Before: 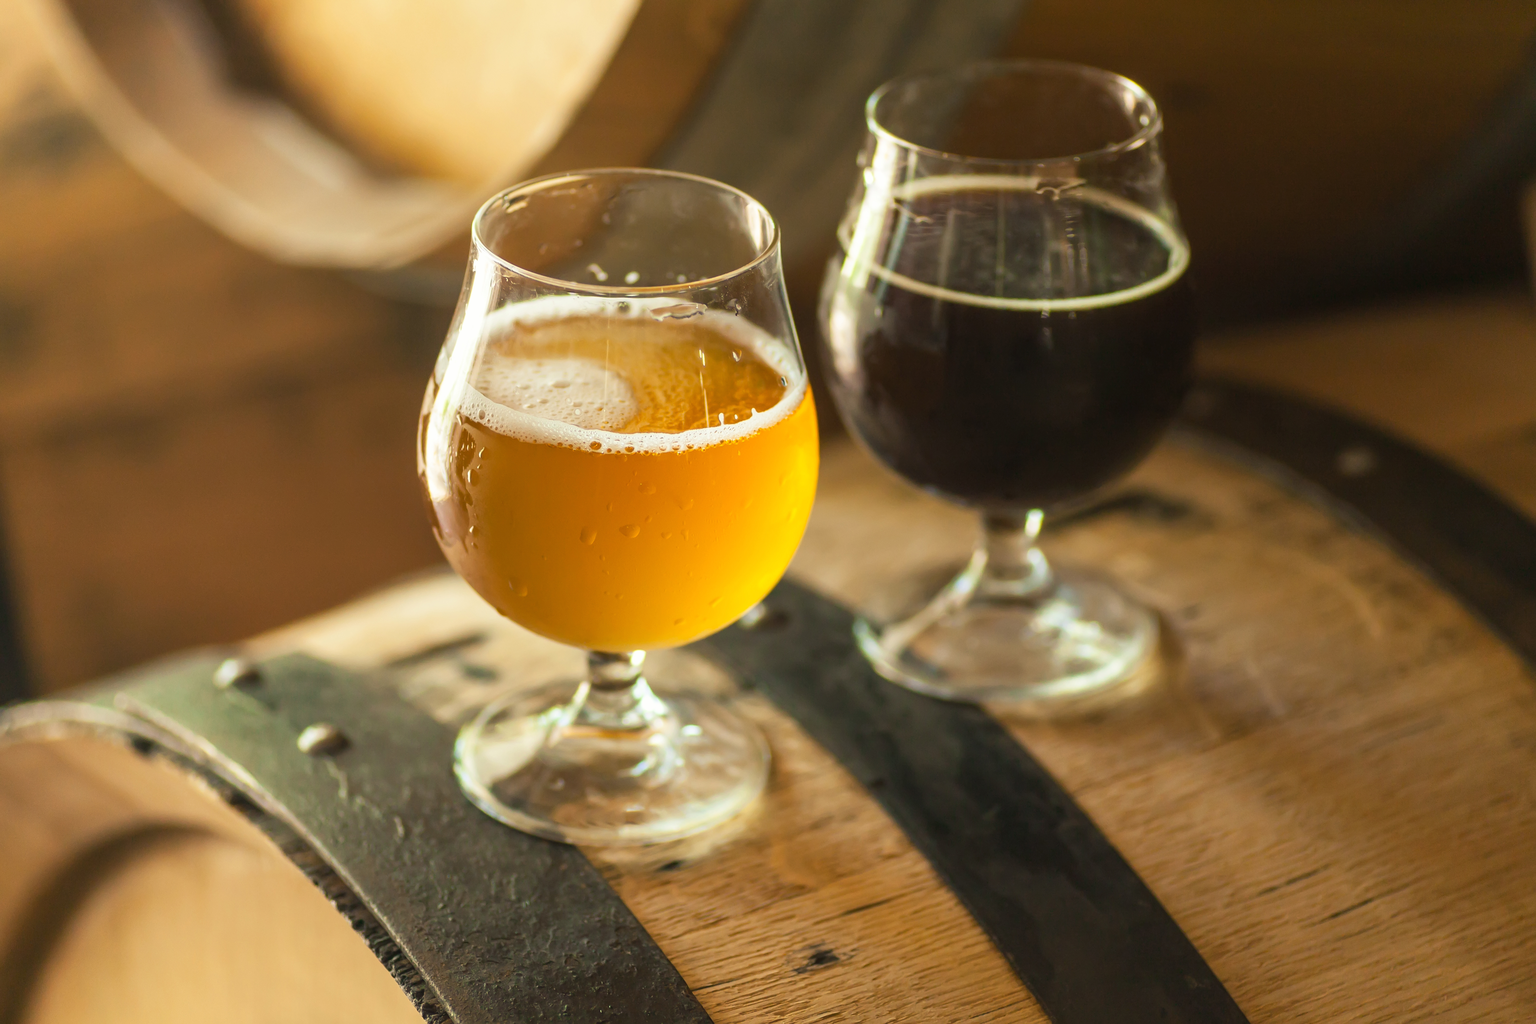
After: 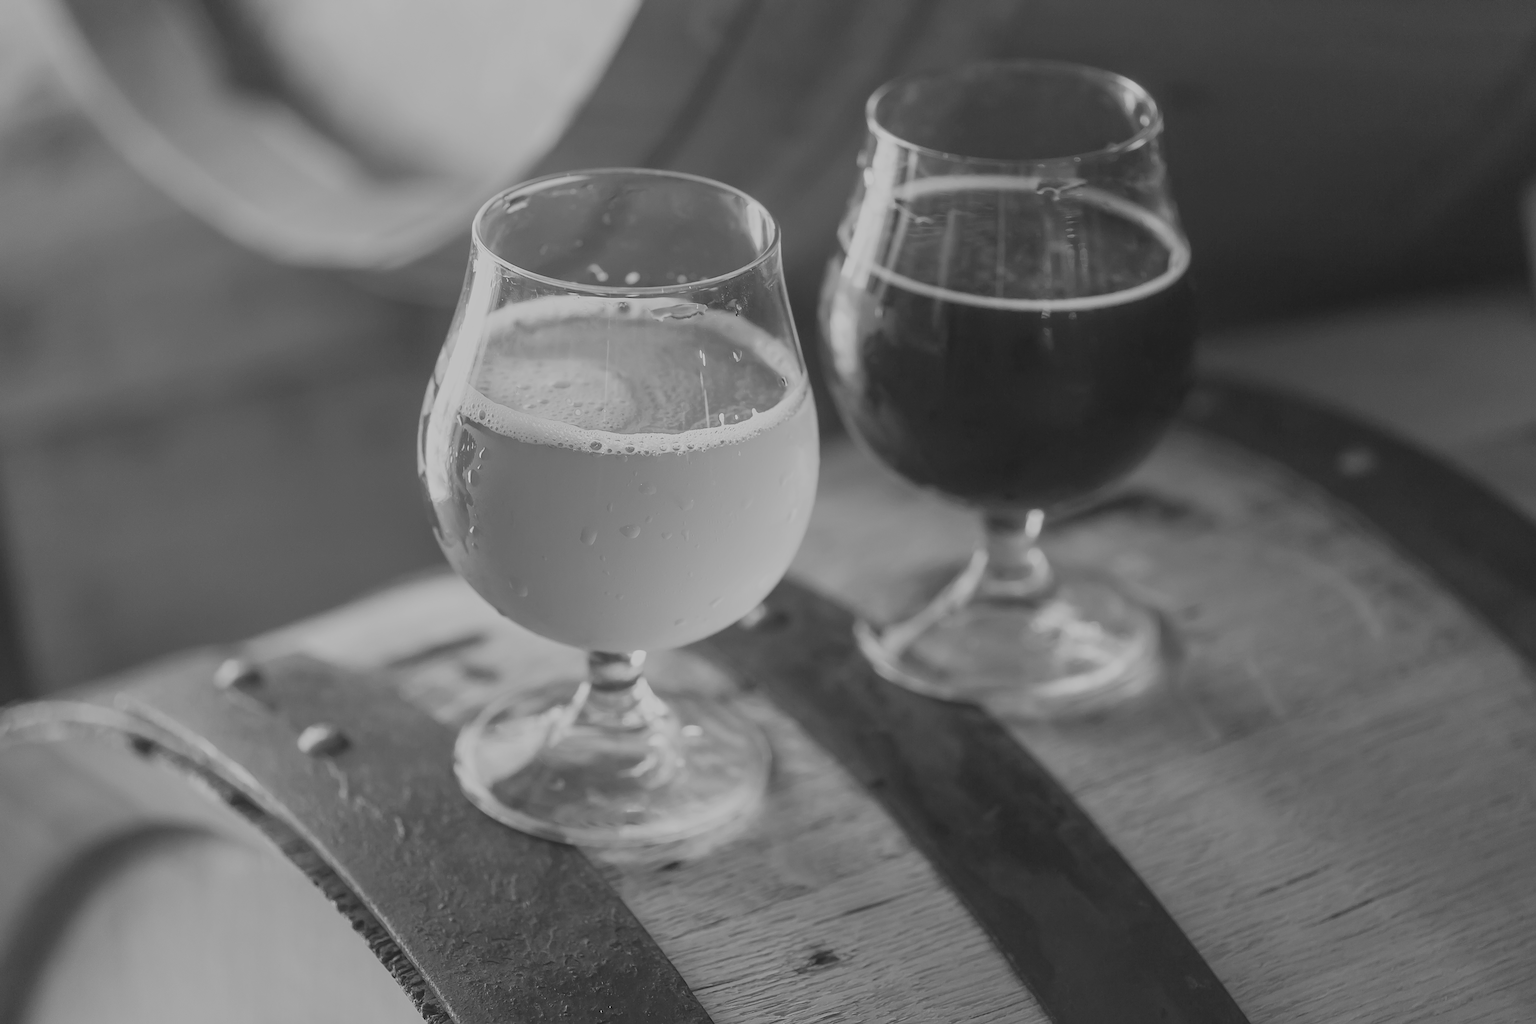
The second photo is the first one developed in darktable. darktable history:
monochrome: a 73.58, b 64.21
sharpen: on, module defaults
tone equalizer: on, module defaults
color balance rgb: contrast -30%
